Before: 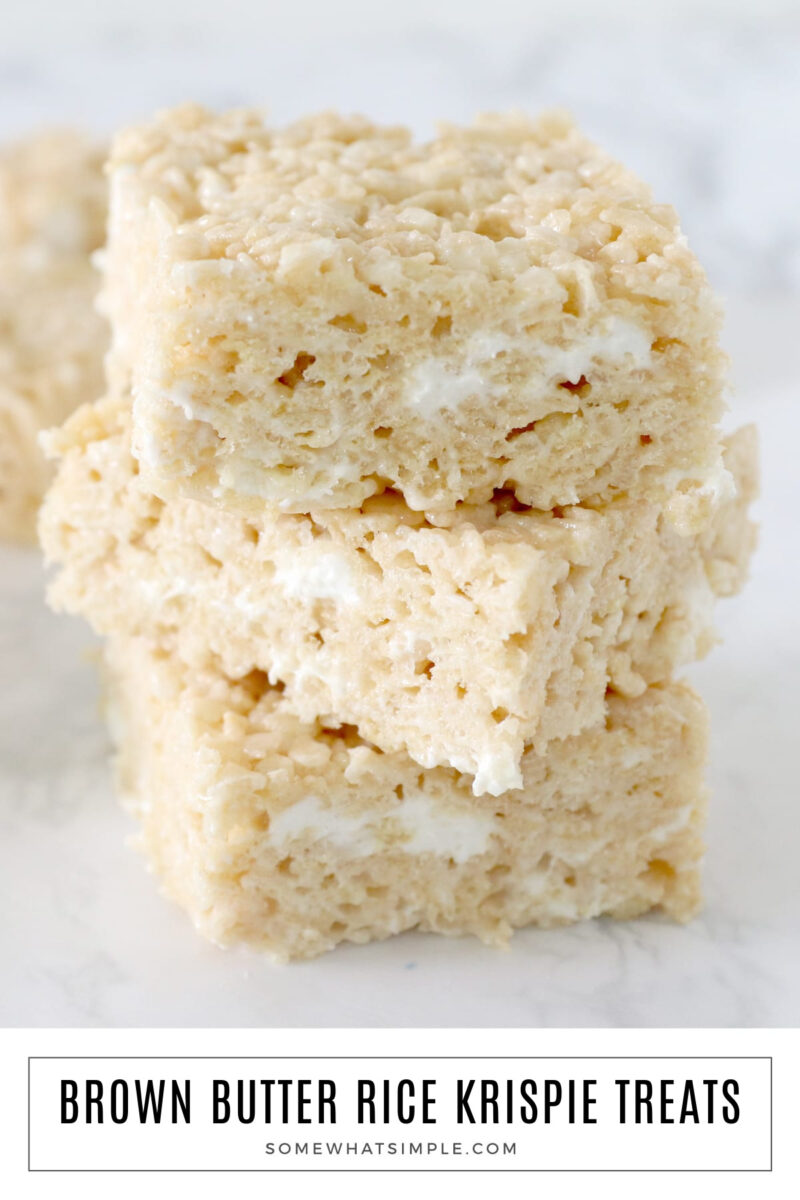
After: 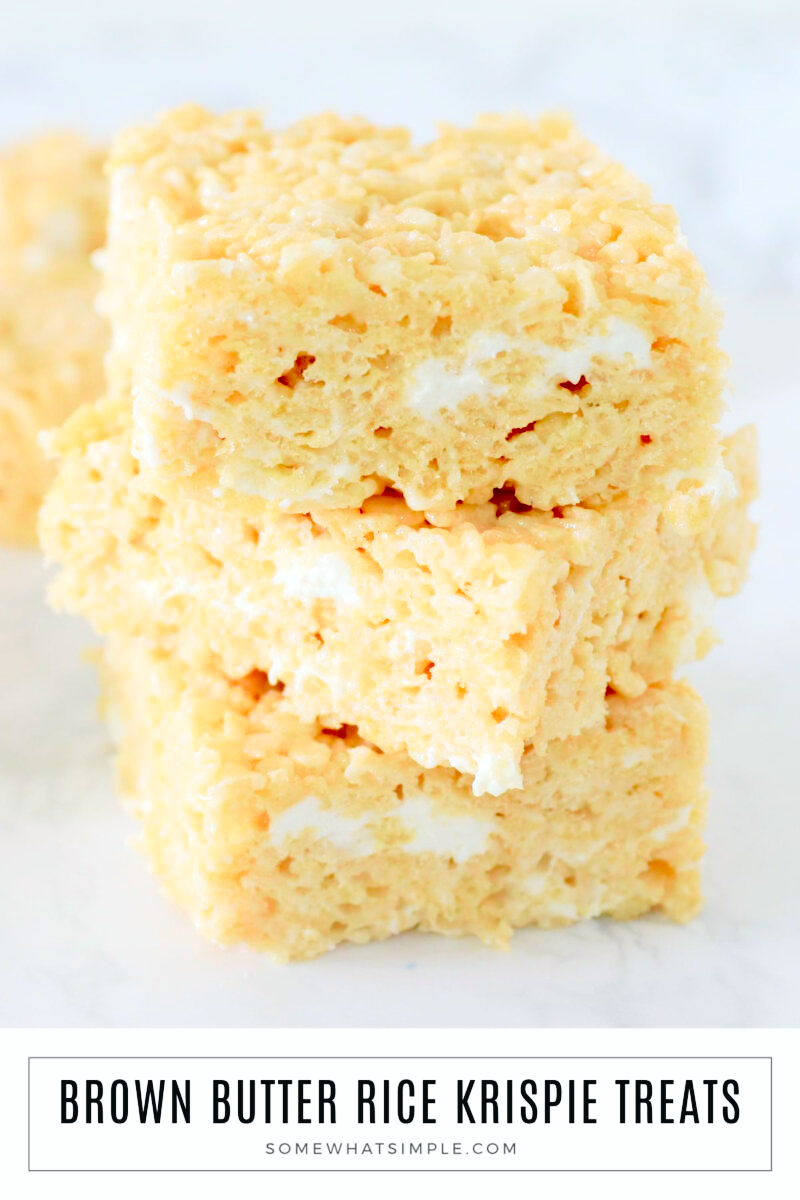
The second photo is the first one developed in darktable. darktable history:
tone curve: curves: ch0 [(0, 0.023) (0.103, 0.087) (0.277, 0.28) (0.438, 0.547) (0.546, 0.678) (0.735, 0.843) (0.994, 1)]; ch1 [(0, 0) (0.371, 0.261) (0.465, 0.42) (0.488, 0.477) (0.512, 0.513) (0.542, 0.581) (0.574, 0.647) (0.636, 0.747) (1, 1)]; ch2 [(0, 0) (0.369, 0.388) (0.449, 0.431) (0.478, 0.471) (0.516, 0.517) (0.575, 0.642) (0.649, 0.726) (1, 1)], color space Lab, independent channels, preserve colors none
